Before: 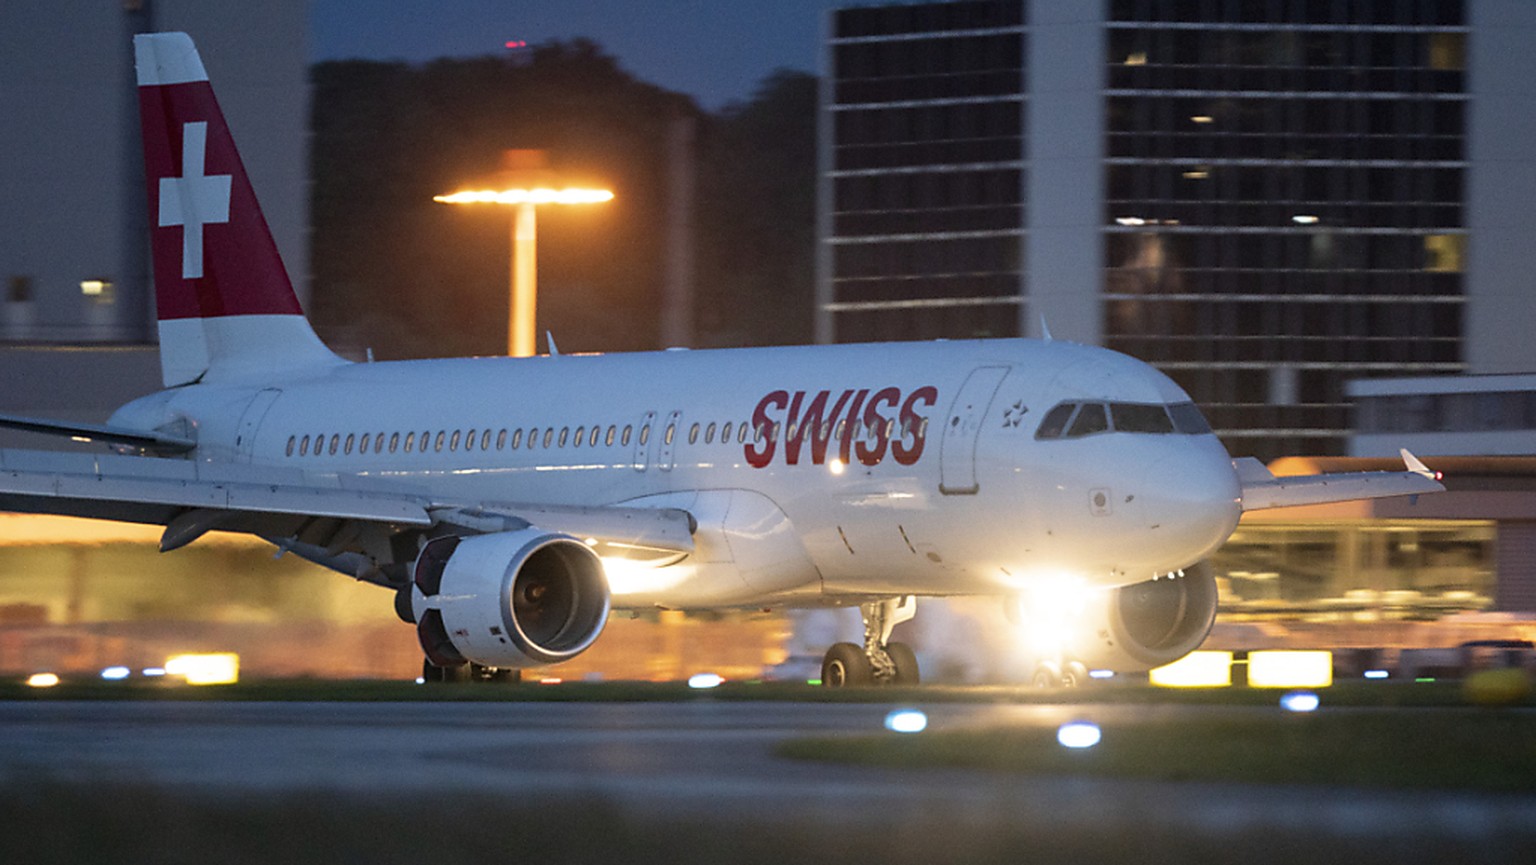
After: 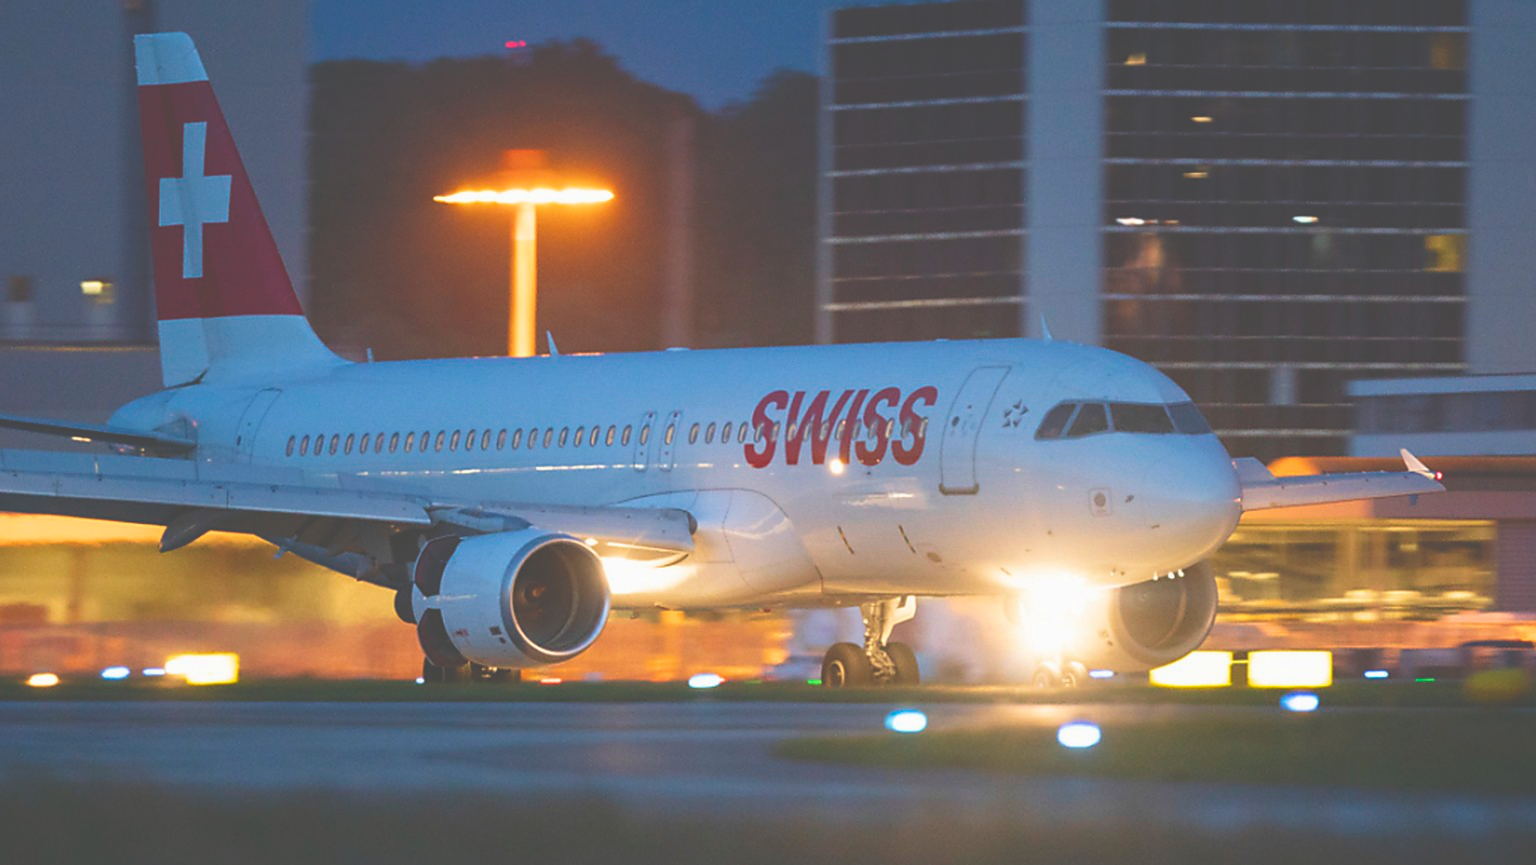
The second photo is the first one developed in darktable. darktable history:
exposure: black level correction -0.064, exposure -0.05 EV, compensate exposure bias true, compensate highlight preservation false
color balance rgb: perceptual saturation grading › global saturation 34.863%, perceptual saturation grading › highlights -25.741%, perceptual saturation grading › shadows 25.977%, global vibrance 20%
velvia: strength 16.31%
